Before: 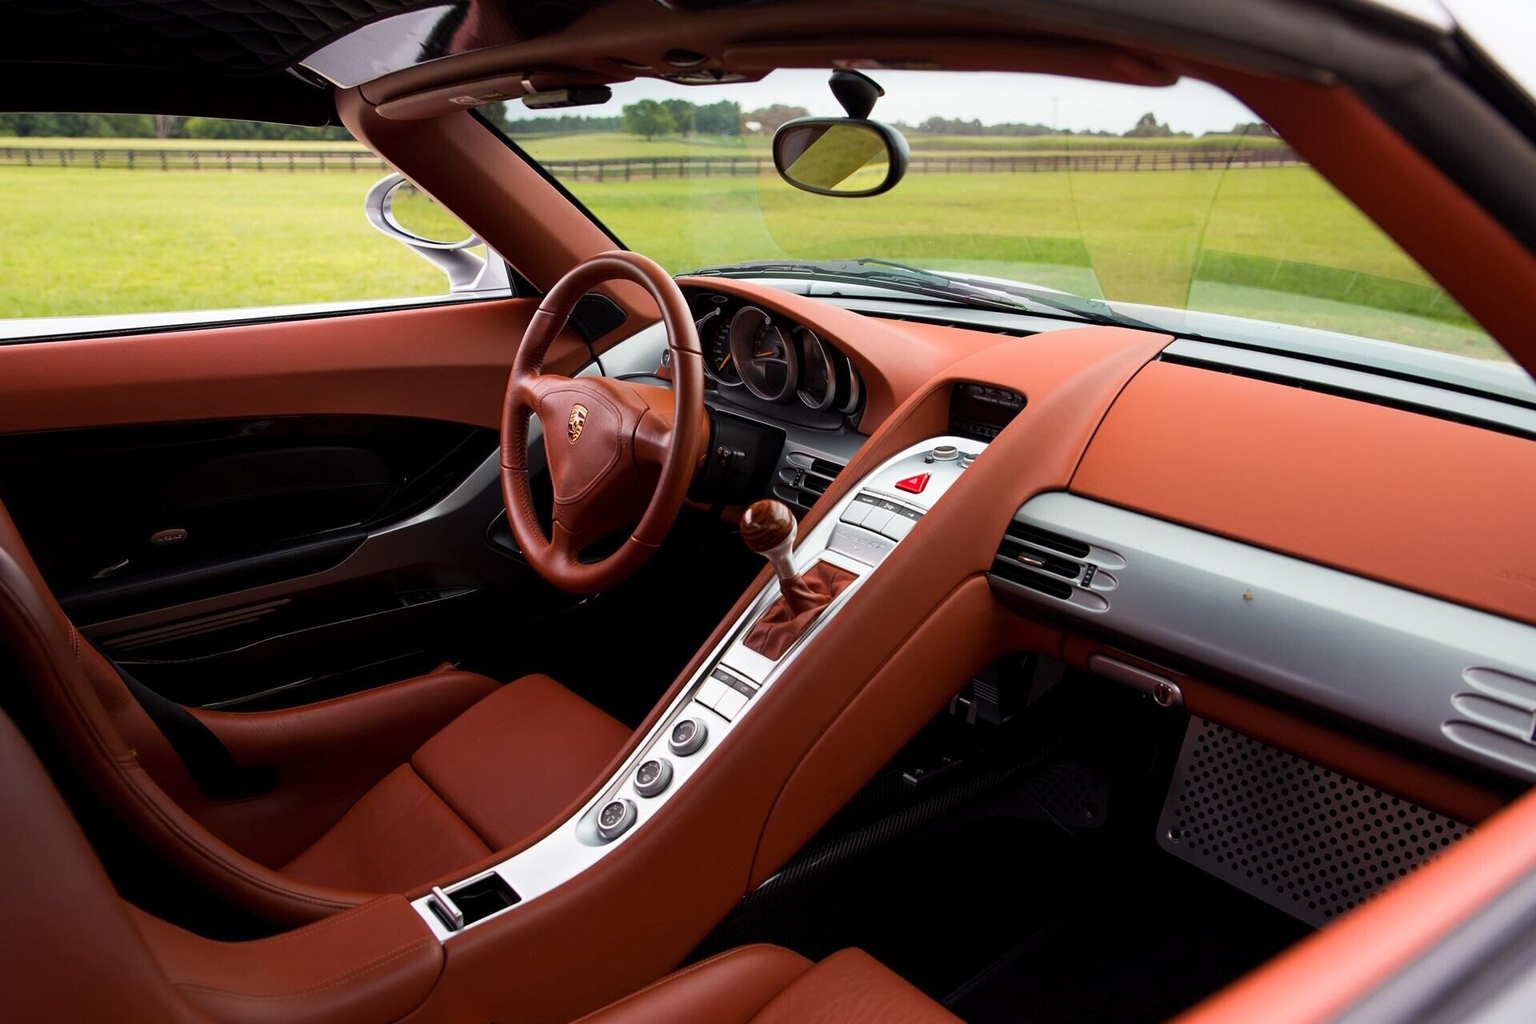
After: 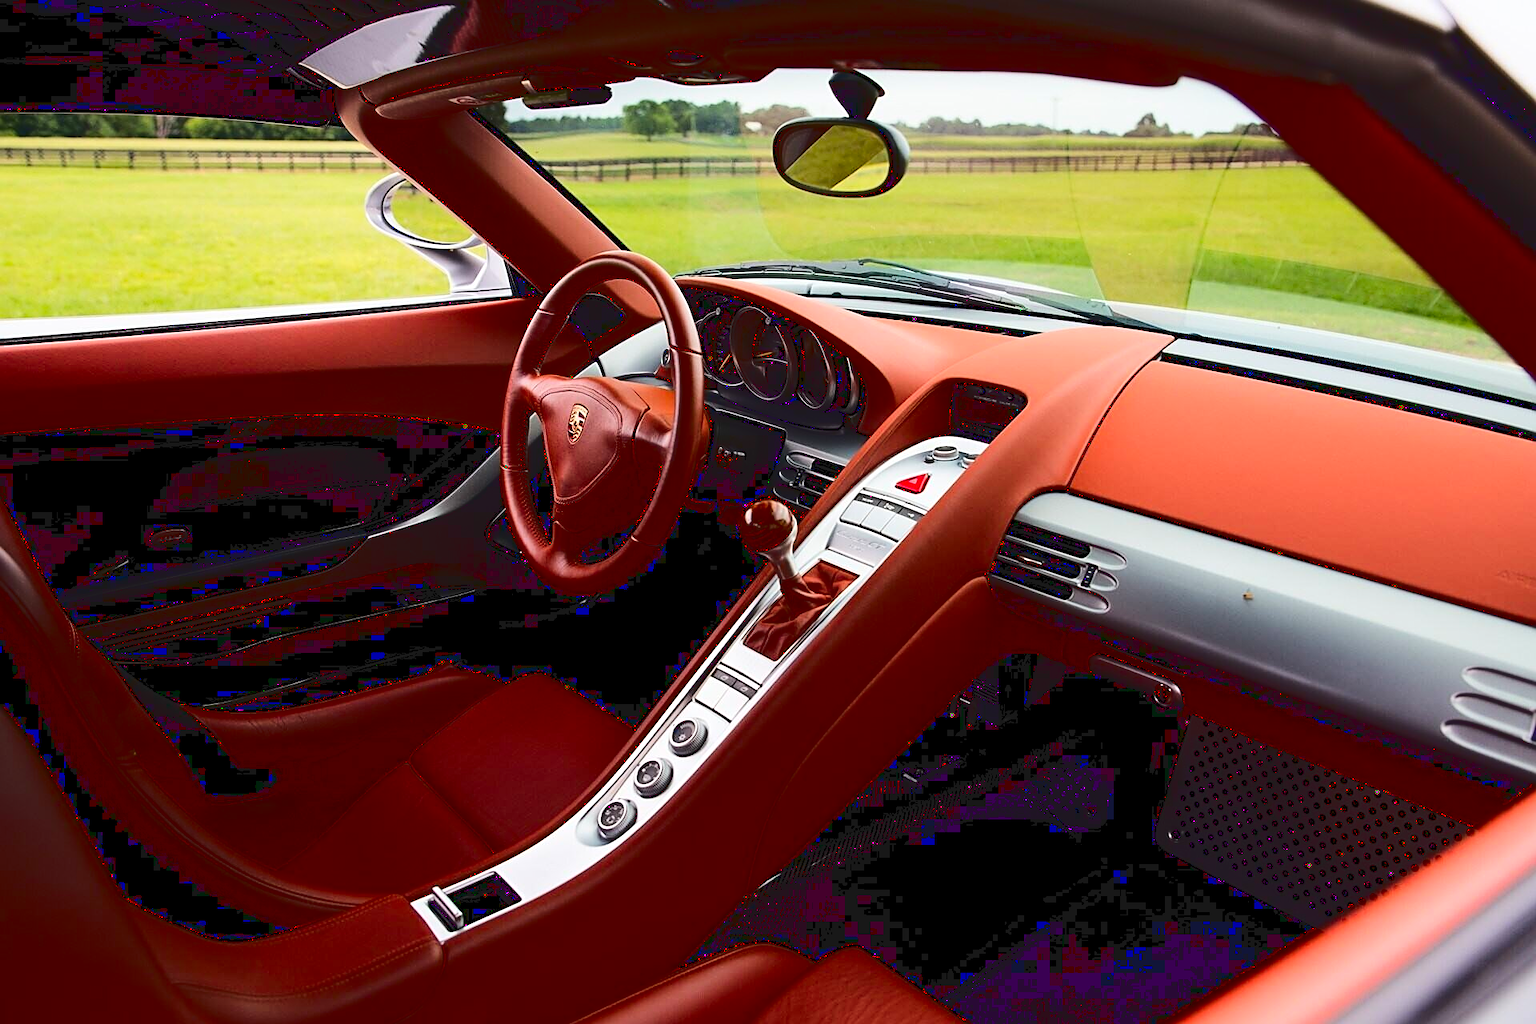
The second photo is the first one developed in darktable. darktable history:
base curve: curves: ch0 [(0, 0.024) (0.055, 0.065) (0.121, 0.166) (0.236, 0.319) (0.693, 0.726) (1, 1)]
sharpen: amount 0.539
contrast brightness saturation: contrast 0.189, brightness -0.11, saturation 0.207
